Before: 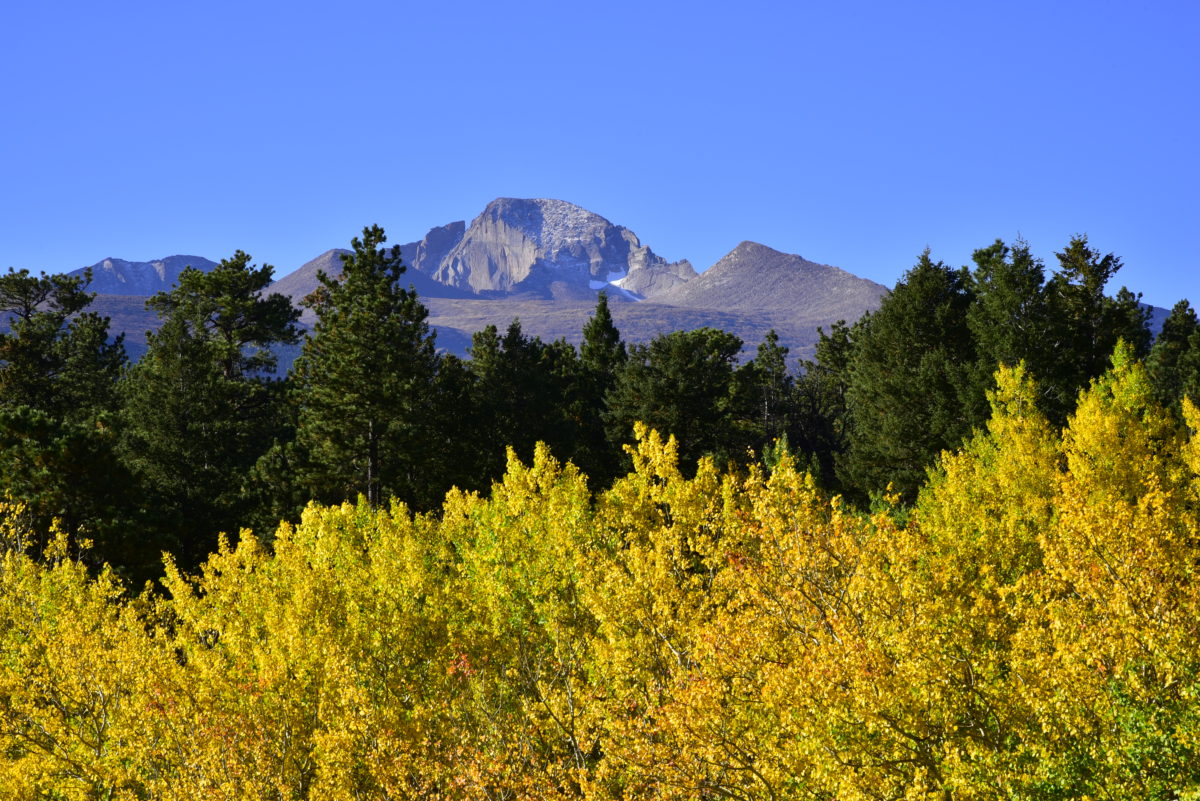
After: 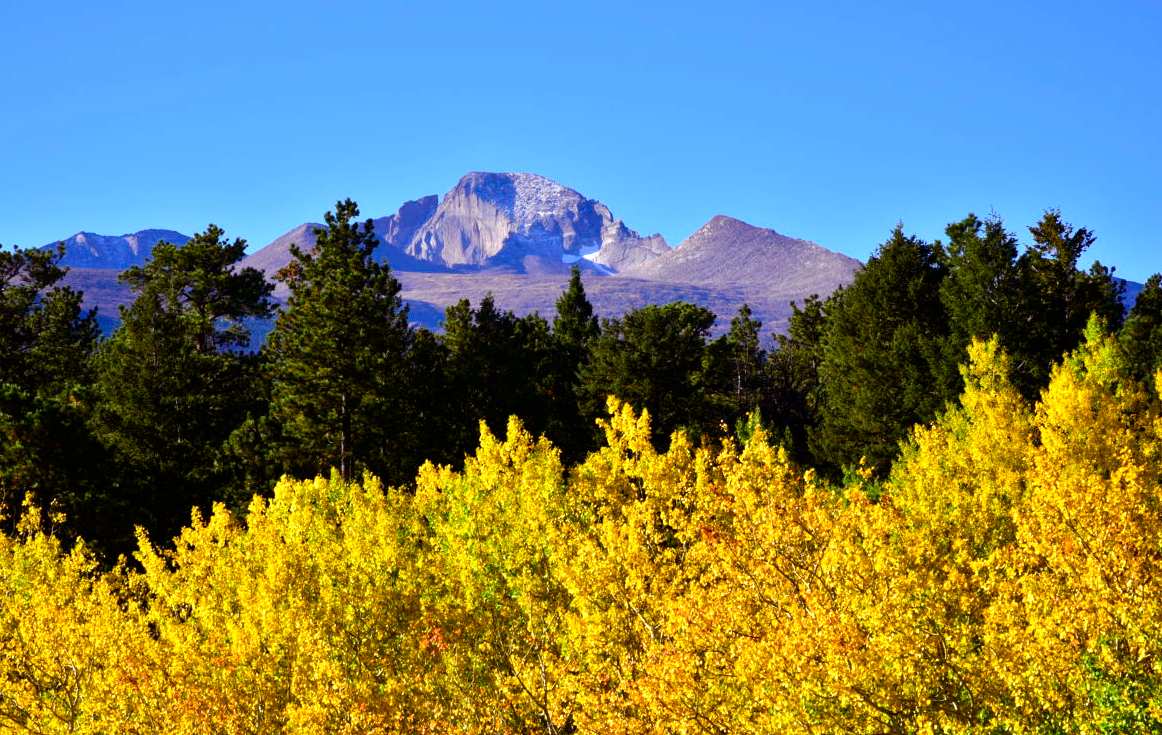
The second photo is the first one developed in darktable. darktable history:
color balance rgb: power › luminance -7.574%, power › chroma 1.328%, power › hue 330.36°, perceptual saturation grading › global saturation 20%, perceptual saturation grading › highlights -25.052%, perceptual saturation grading › shadows 25.737%, global vibrance 20%
exposure: exposure 0.505 EV, compensate highlight preservation false
crop: left 2.28%, top 3.257%, right 0.84%, bottom 4.972%
